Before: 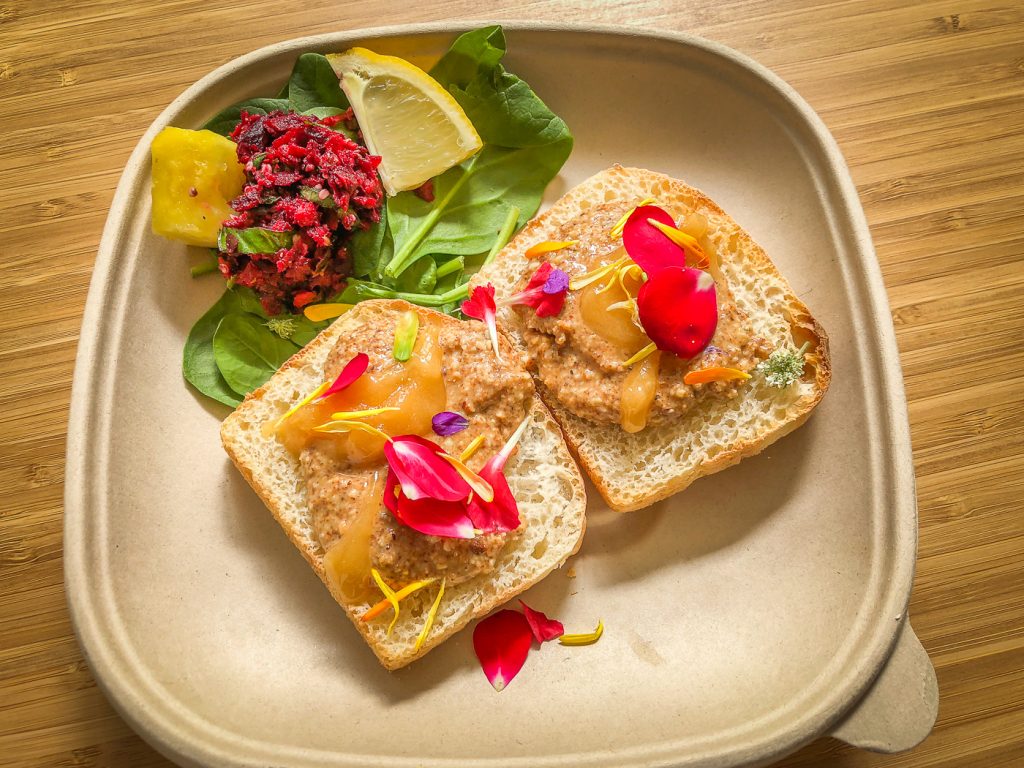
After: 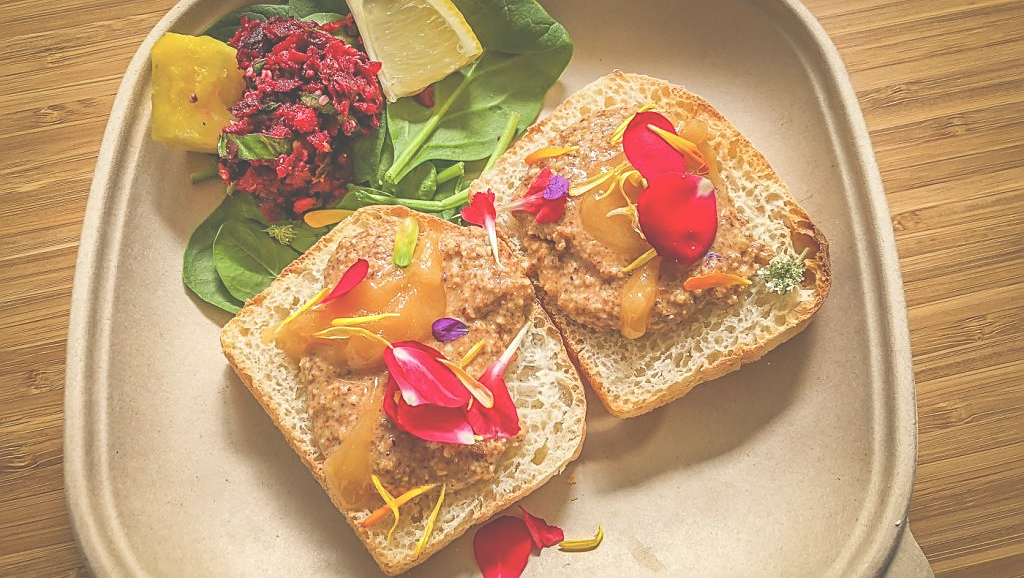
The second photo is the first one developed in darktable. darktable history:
sharpen: on, module defaults
exposure: black level correction -0.063, exposure -0.05 EV, compensate highlight preservation false
crop and rotate: top 12.285%, bottom 12.41%
